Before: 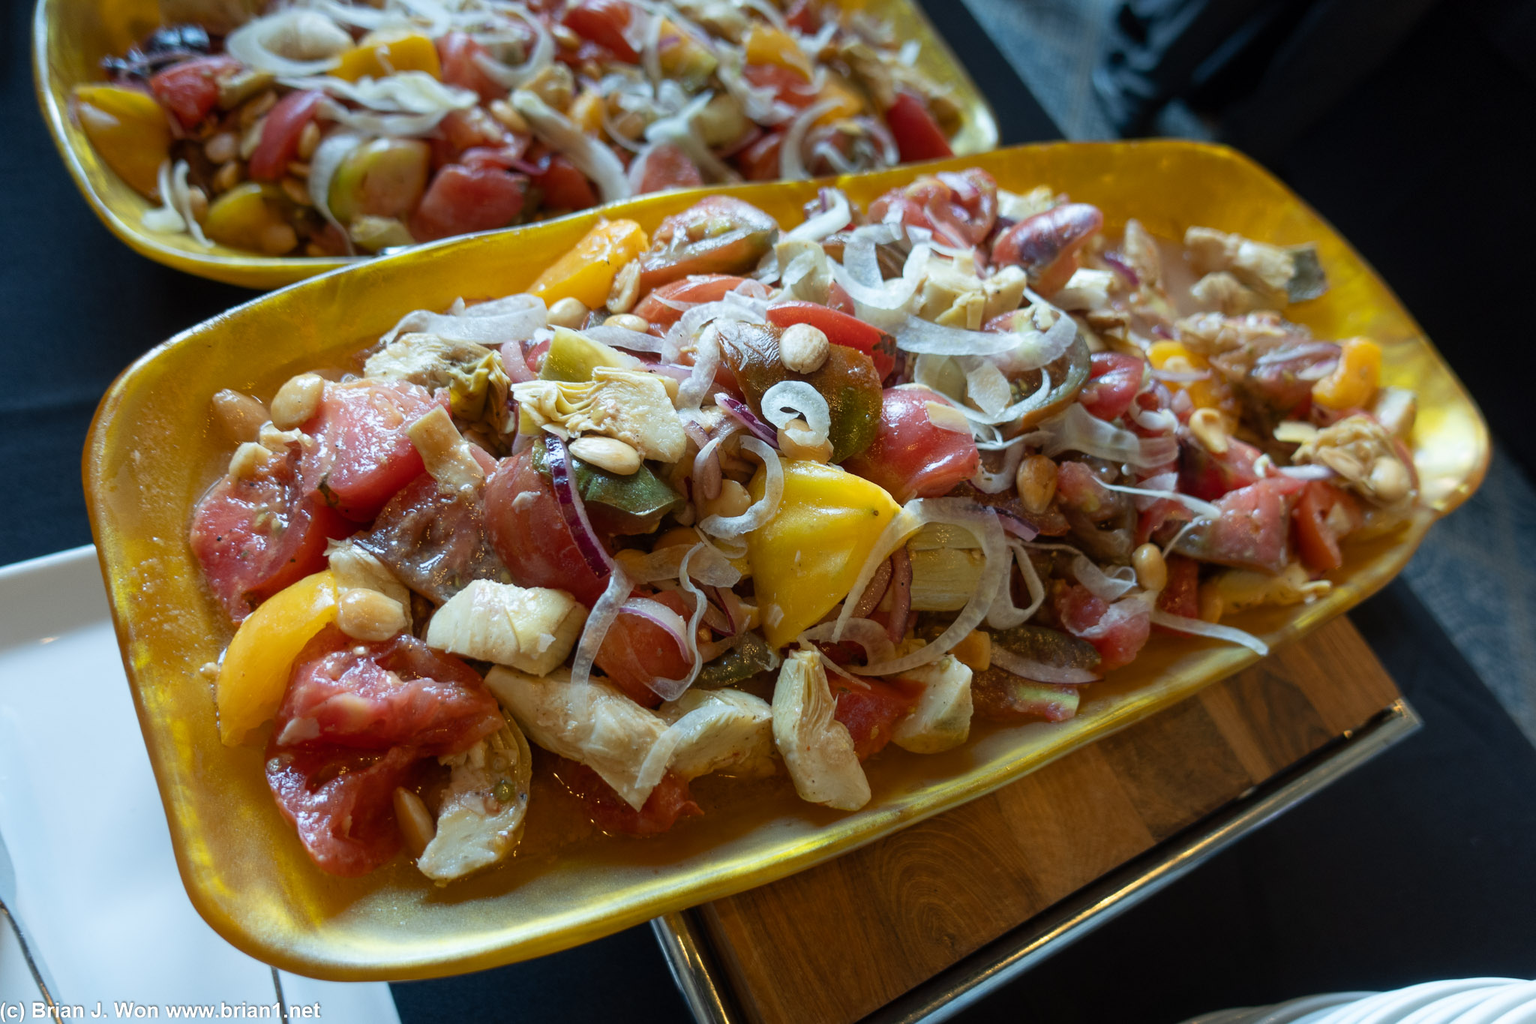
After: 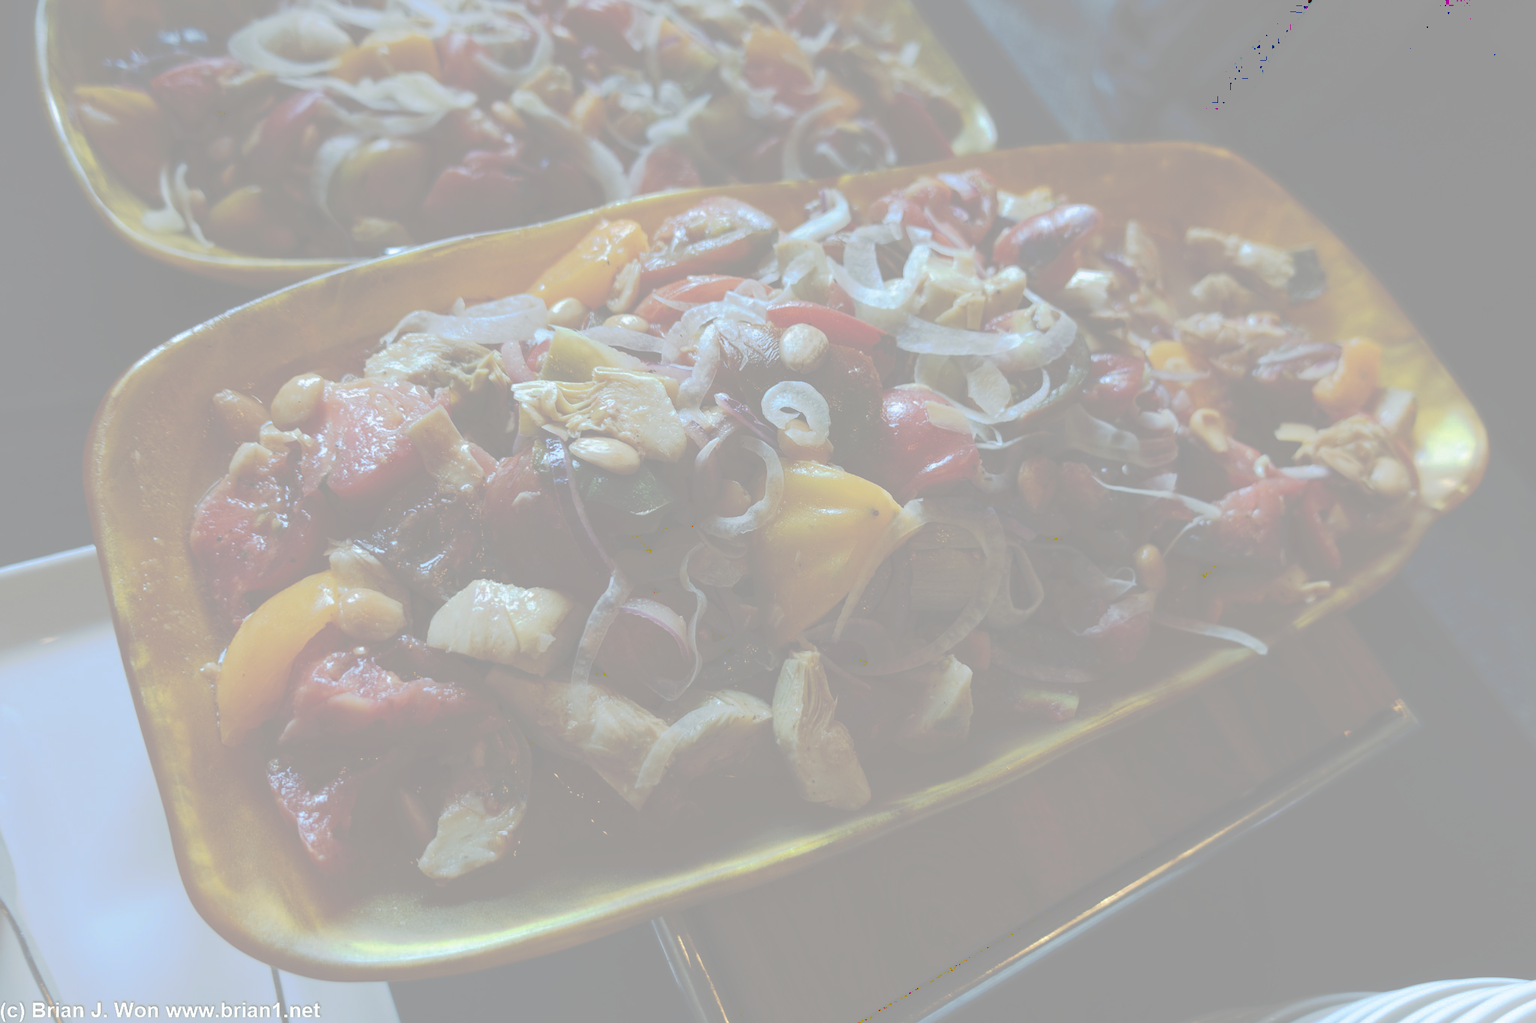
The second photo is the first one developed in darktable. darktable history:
tone curve: curves: ch0 [(0, 0) (0.003, 0.626) (0.011, 0.626) (0.025, 0.63) (0.044, 0.631) (0.069, 0.632) (0.1, 0.636) (0.136, 0.637) (0.177, 0.641) (0.224, 0.642) (0.277, 0.646) (0.335, 0.649) (0.399, 0.661) (0.468, 0.679) (0.543, 0.702) (0.623, 0.732) (0.709, 0.769) (0.801, 0.804) (0.898, 0.847) (1, 1)], preserve colors none
fill light: exposure -2 EV, width 8.6
